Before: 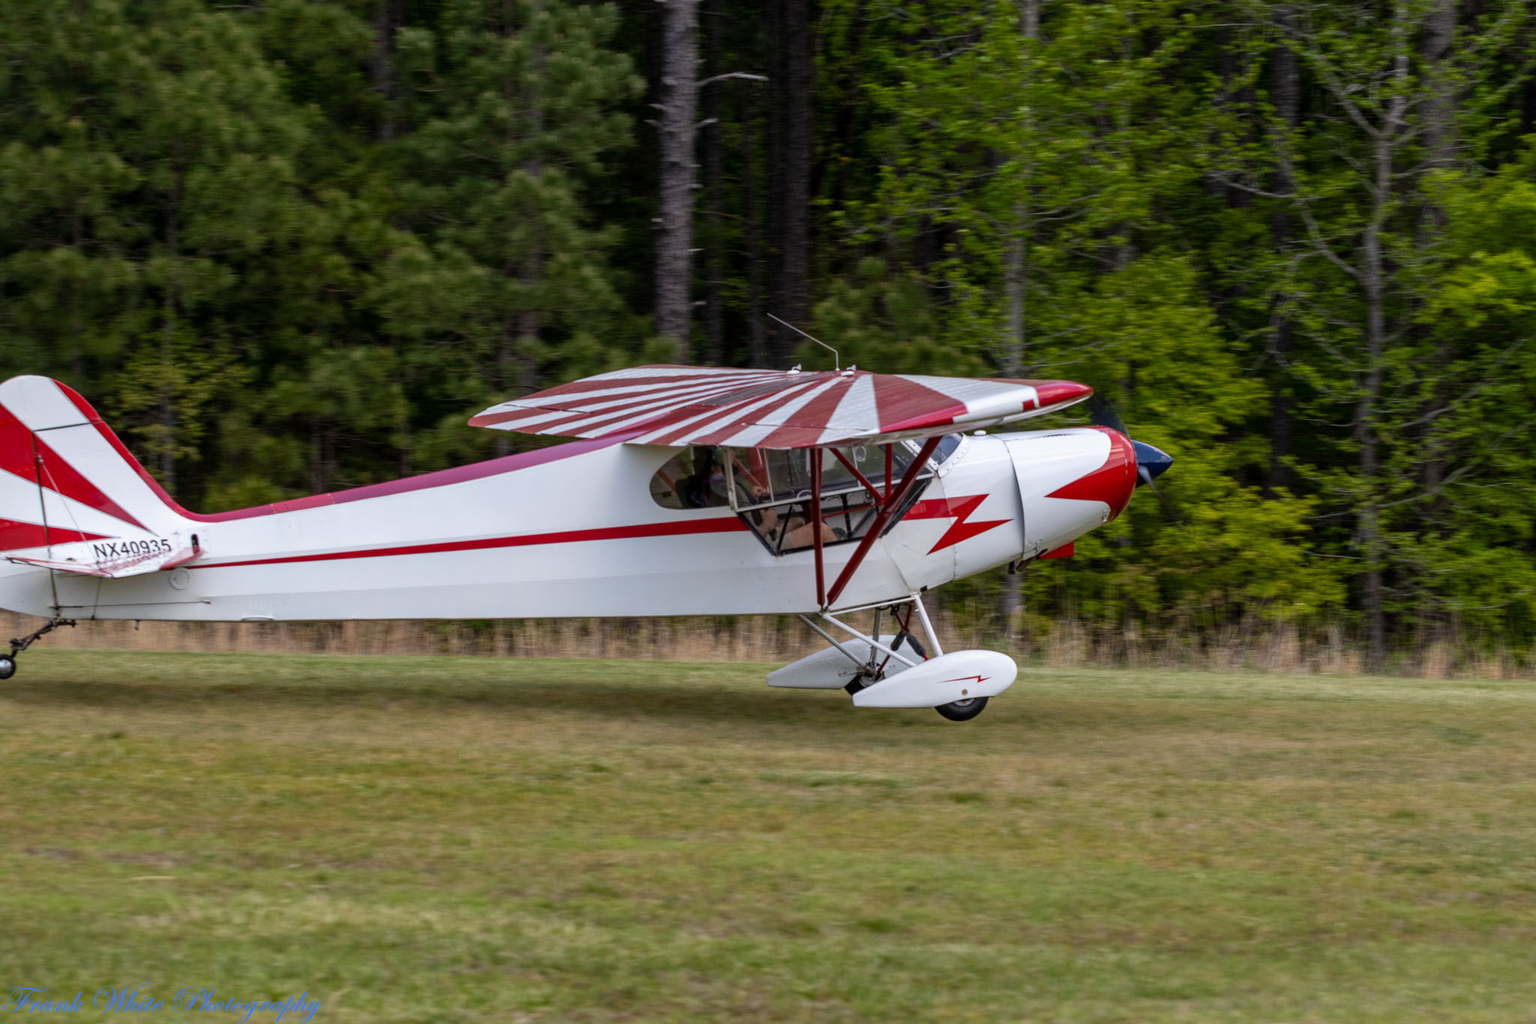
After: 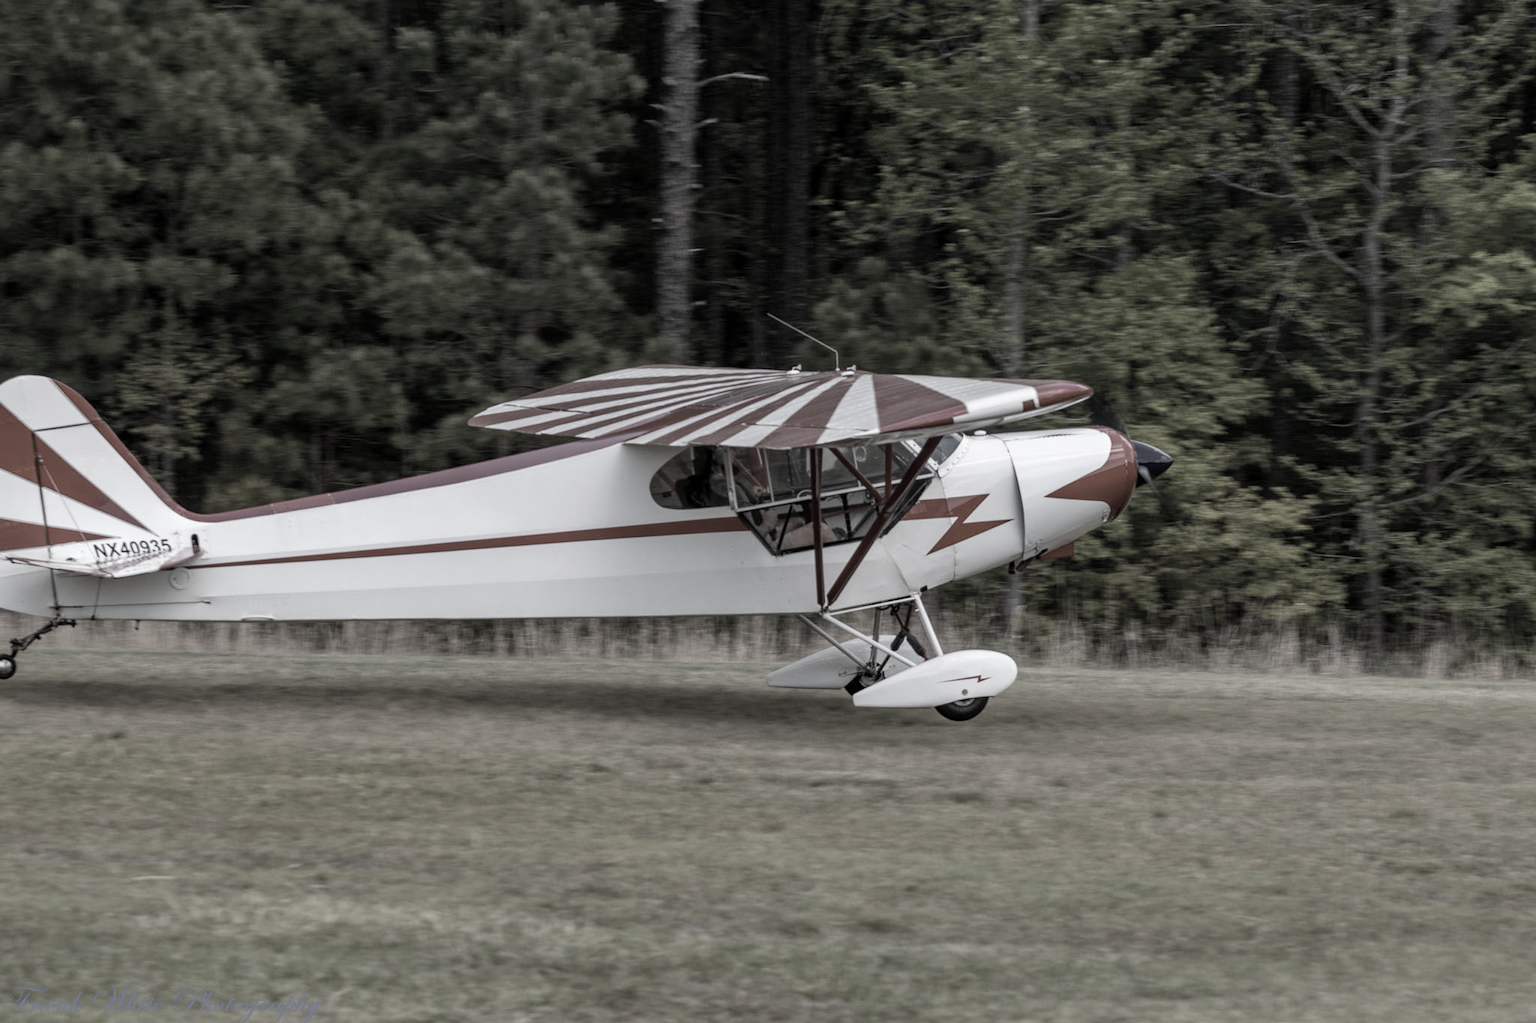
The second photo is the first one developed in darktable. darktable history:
color correction: saturation 0.2
crop: bottom 0.071%
